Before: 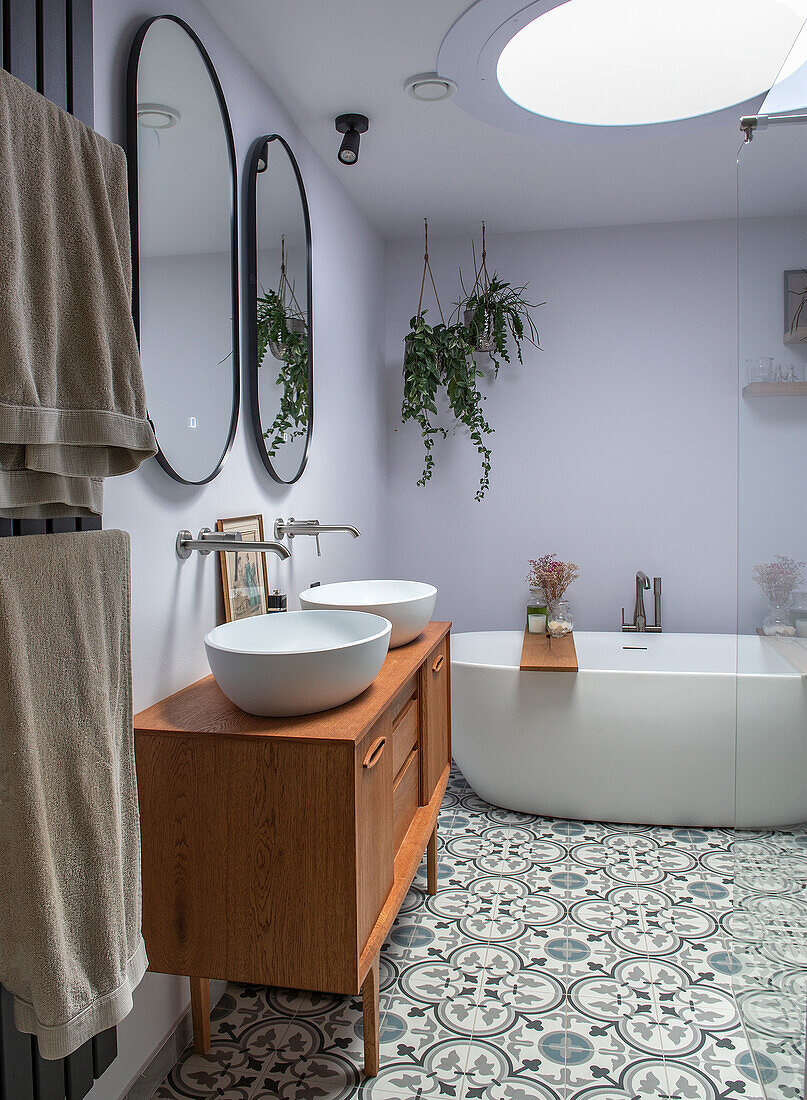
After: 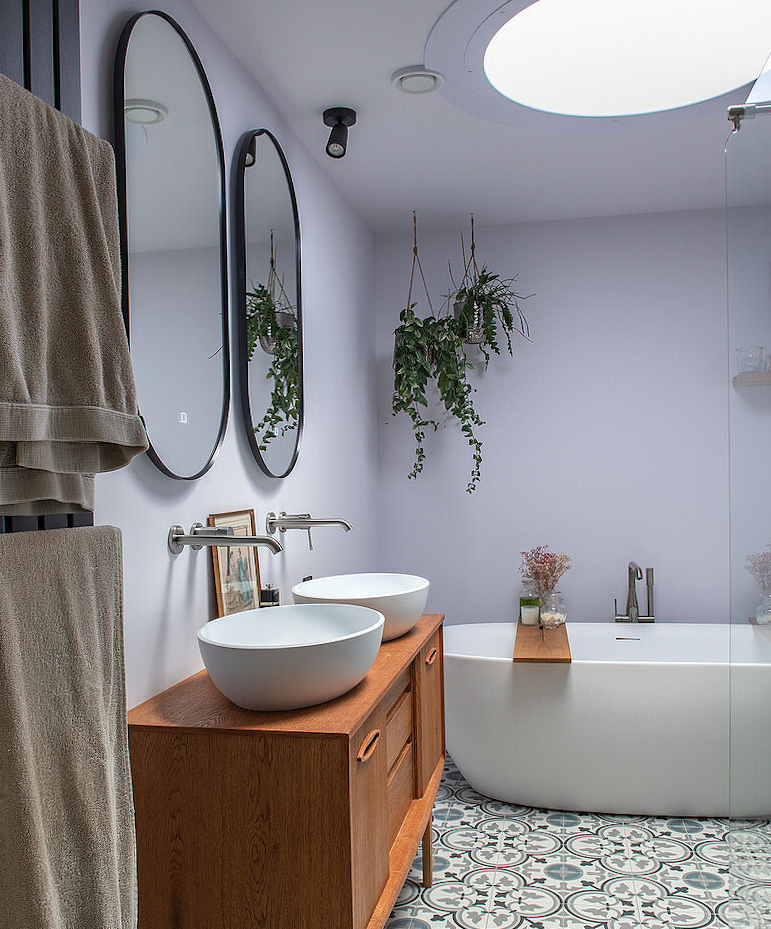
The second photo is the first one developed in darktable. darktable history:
crop and rotate: angle 0.588°, left 0.352%, right 2.722%, bottom 14.318%
